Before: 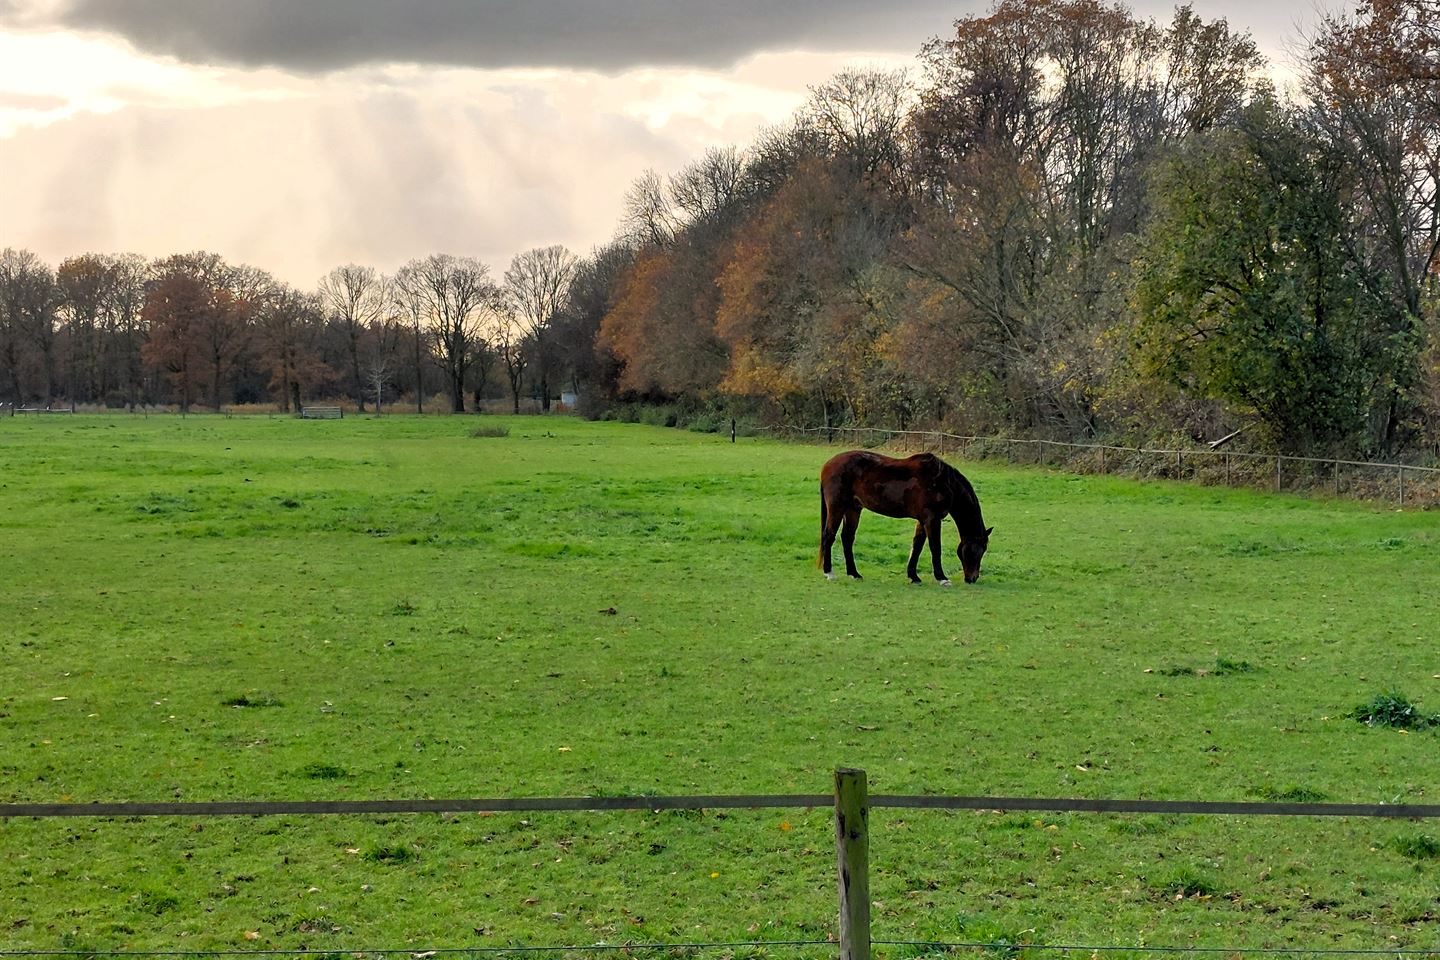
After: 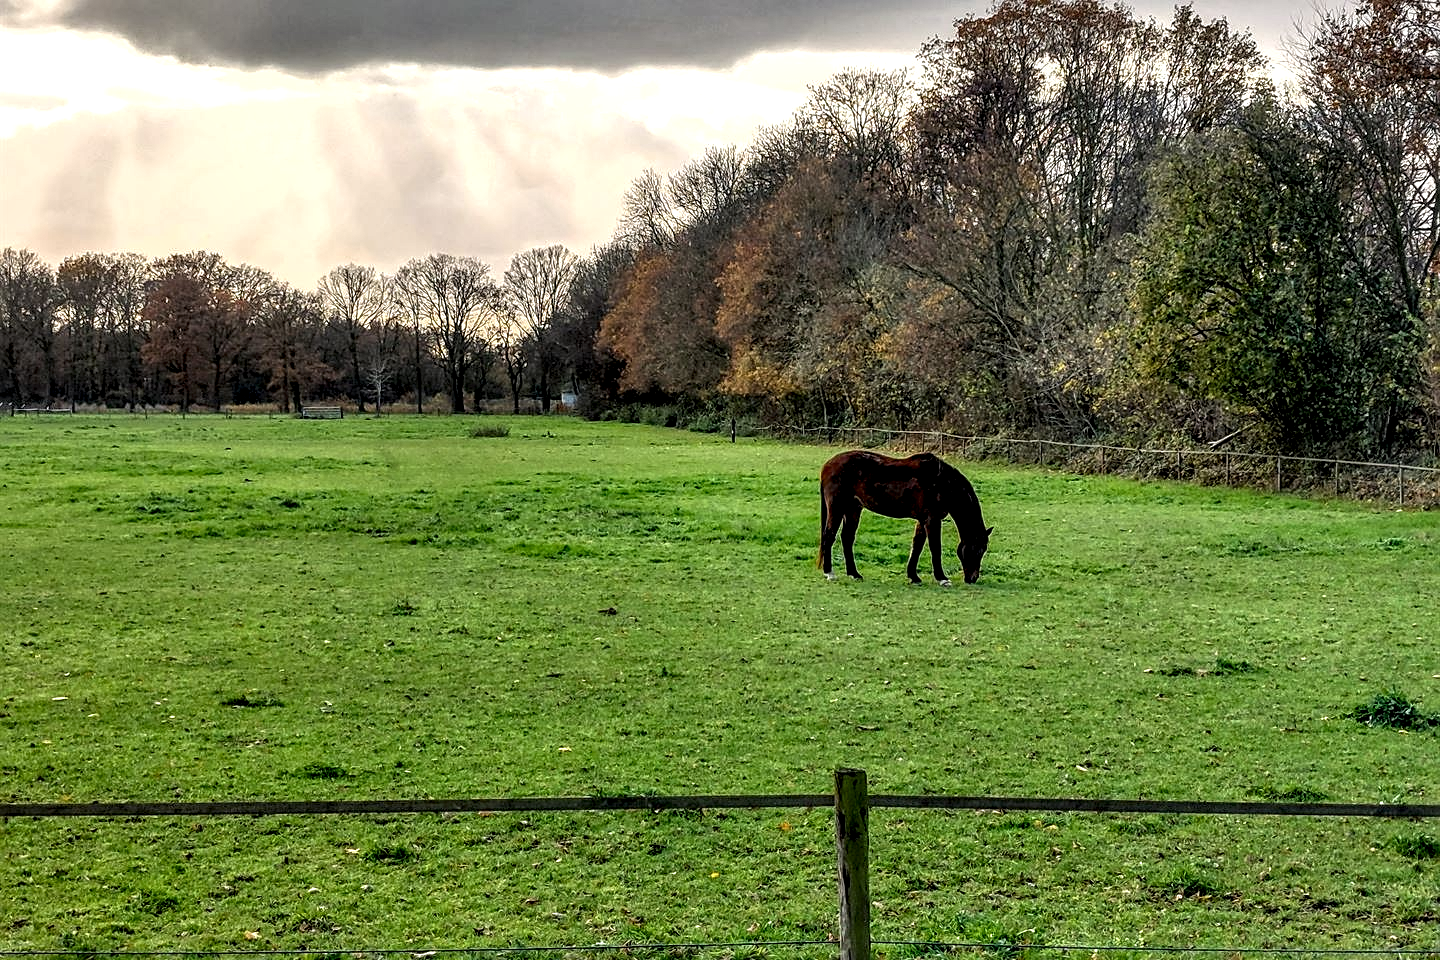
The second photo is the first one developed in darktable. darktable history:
local contrast: highlights 19%, detail 186%
sharpen: on, module defaults
